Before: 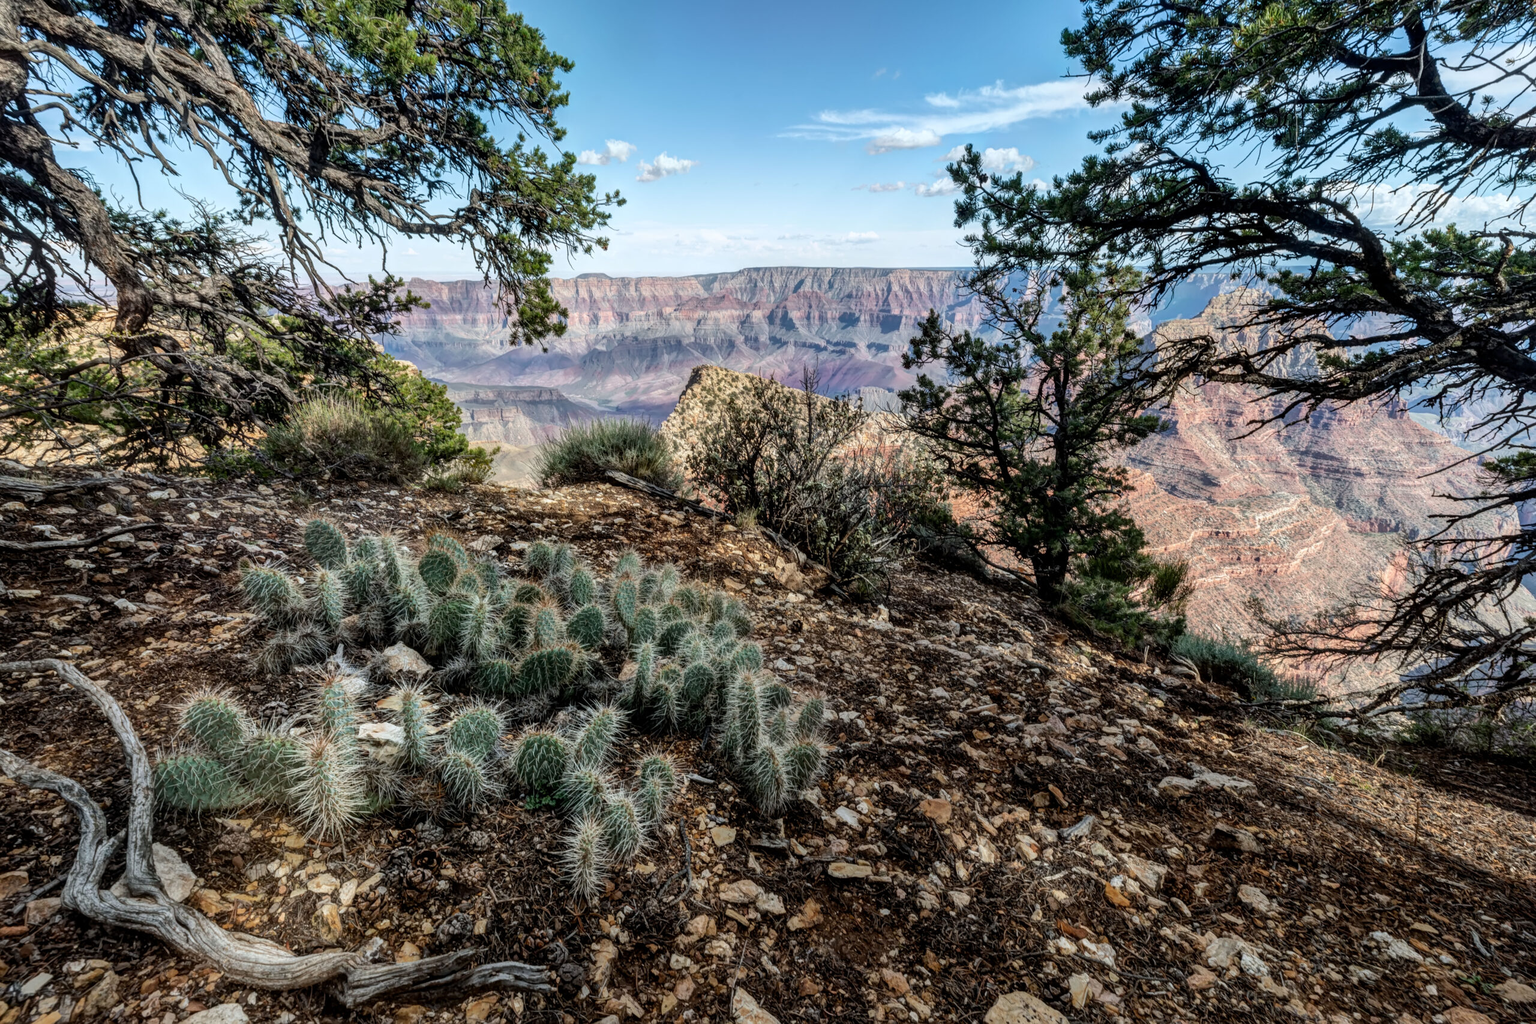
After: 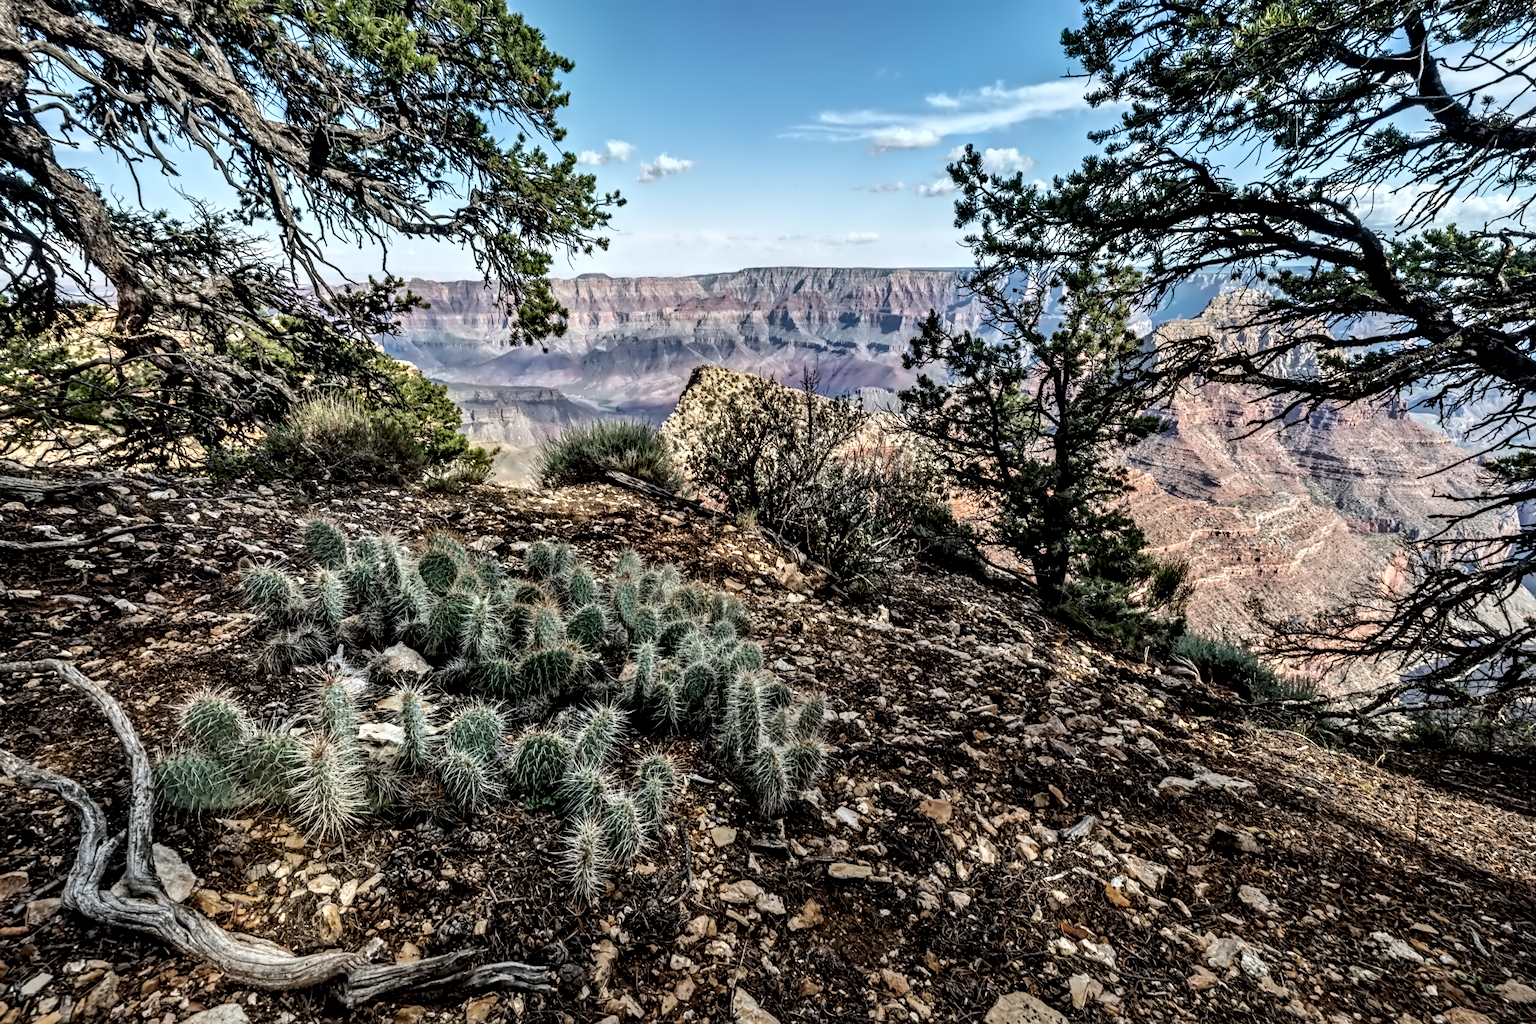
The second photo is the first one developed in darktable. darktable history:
exposure: exposure -0.116 EV, compensate exposure bias true, compensate highlight preservation false
contrast equalizer: y [[0.5, 0.542, 0.583, 0.625, 0.667, 0.708], [0.5 ×6], [0.5 ×6], [0, 0.033, 0.067, 0.1, 0.133, 0.167], [0, 0.05, 0.1, 0.15, 0.2, 0.25]]
